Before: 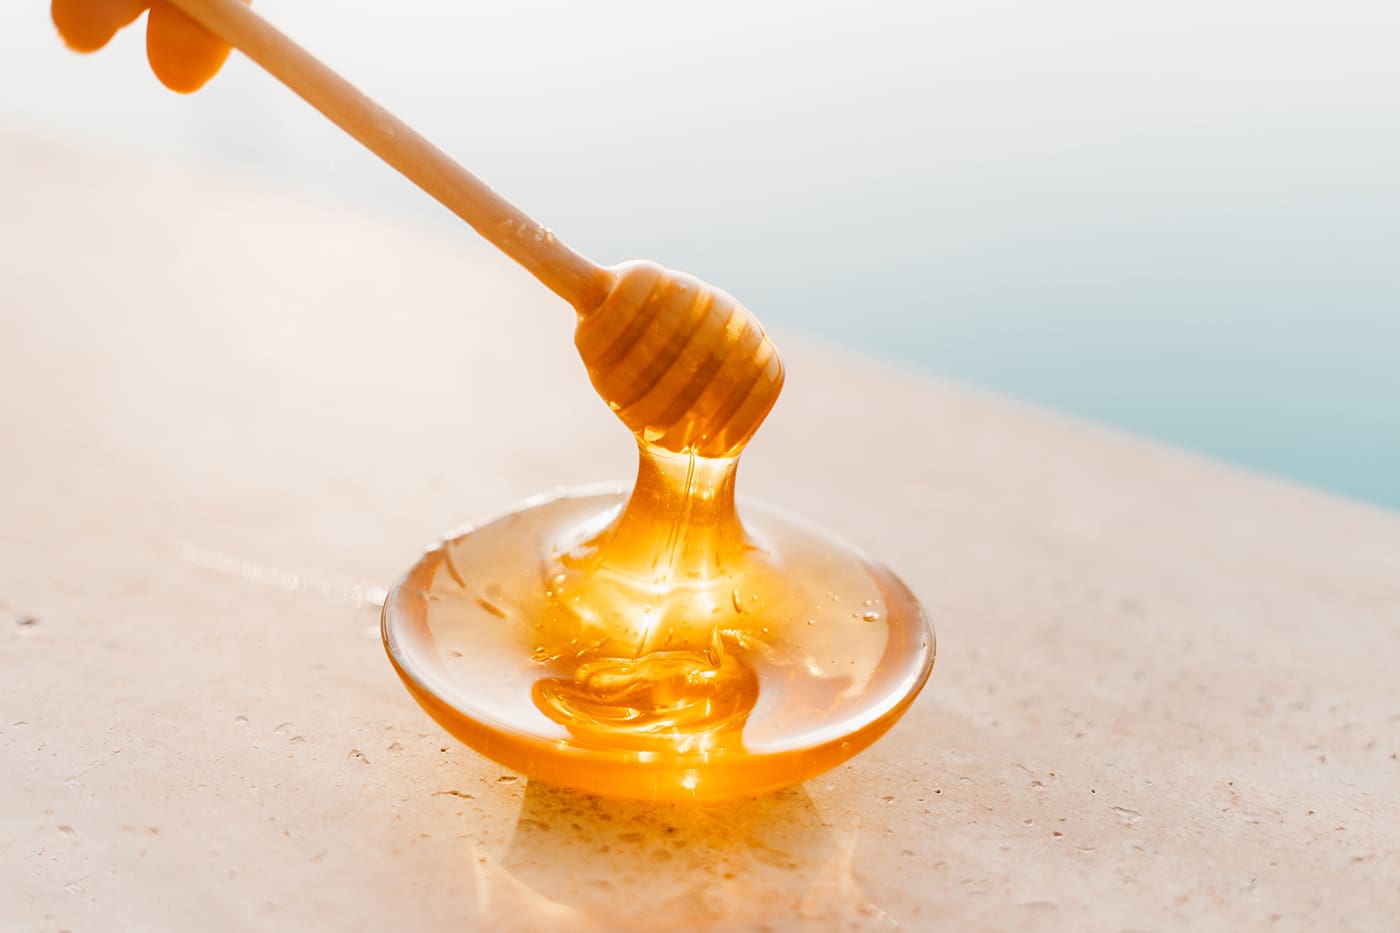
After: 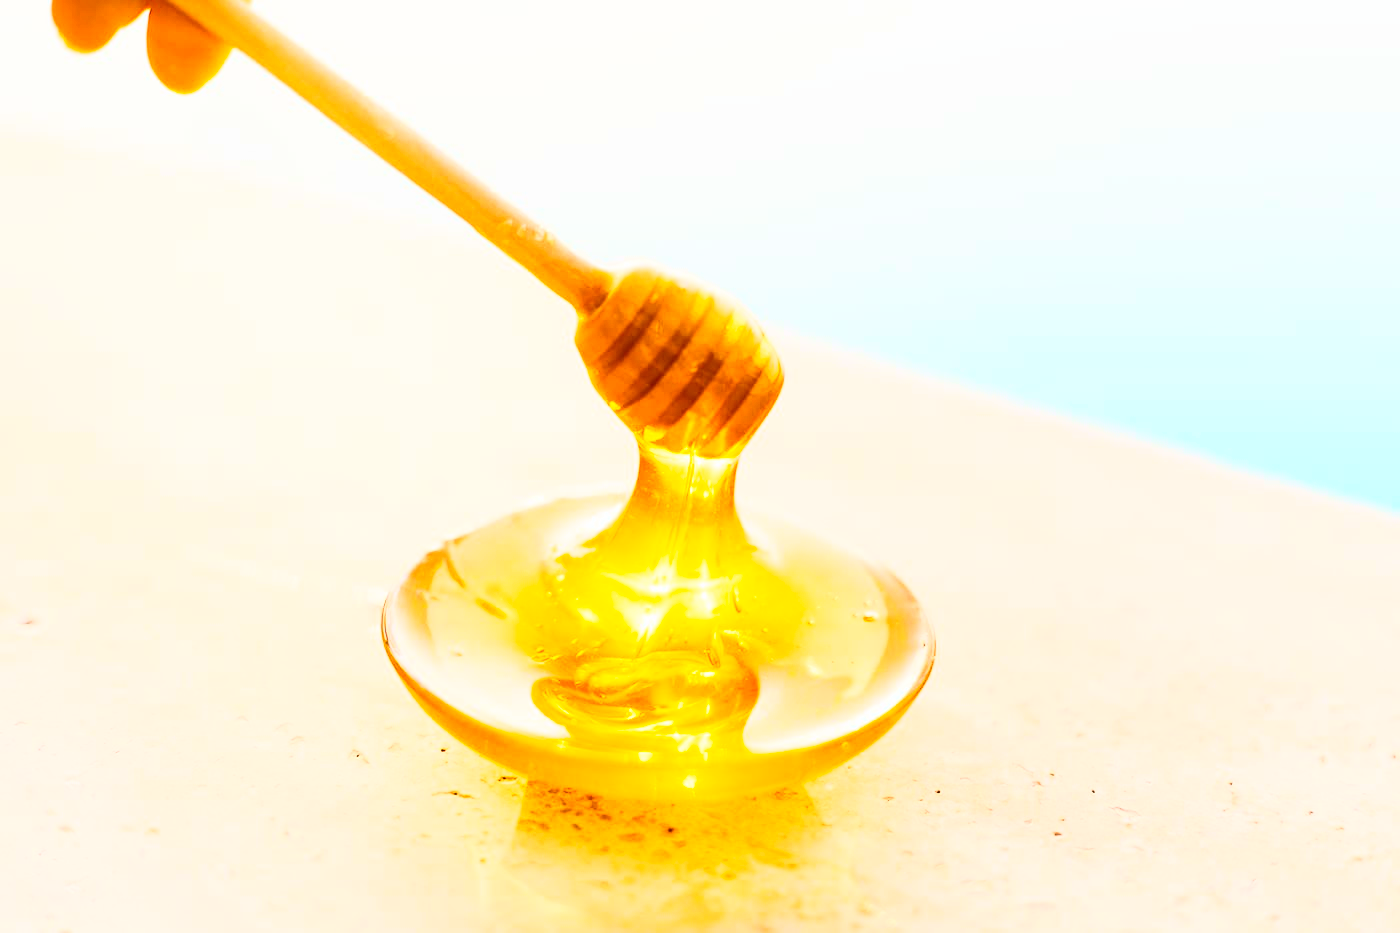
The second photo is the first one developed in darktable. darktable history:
color balance rgb: perceptual saturation grading › global saturation 40%, global vibrance 15%
velvia: strength 45%
contrast brightness saturation: contrast 0.62, brightness 0.34, saturation 0.14
